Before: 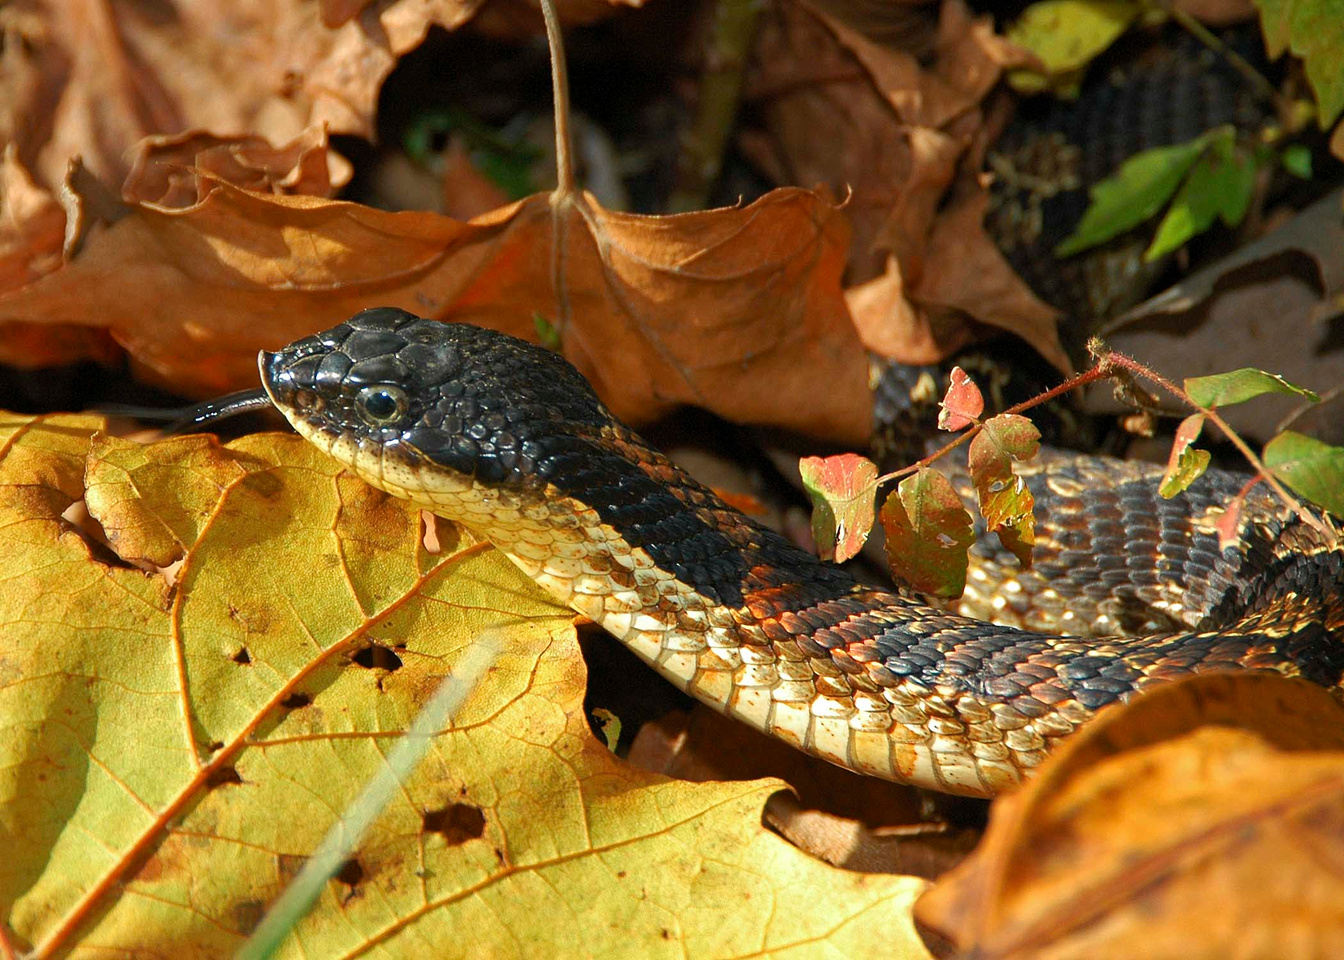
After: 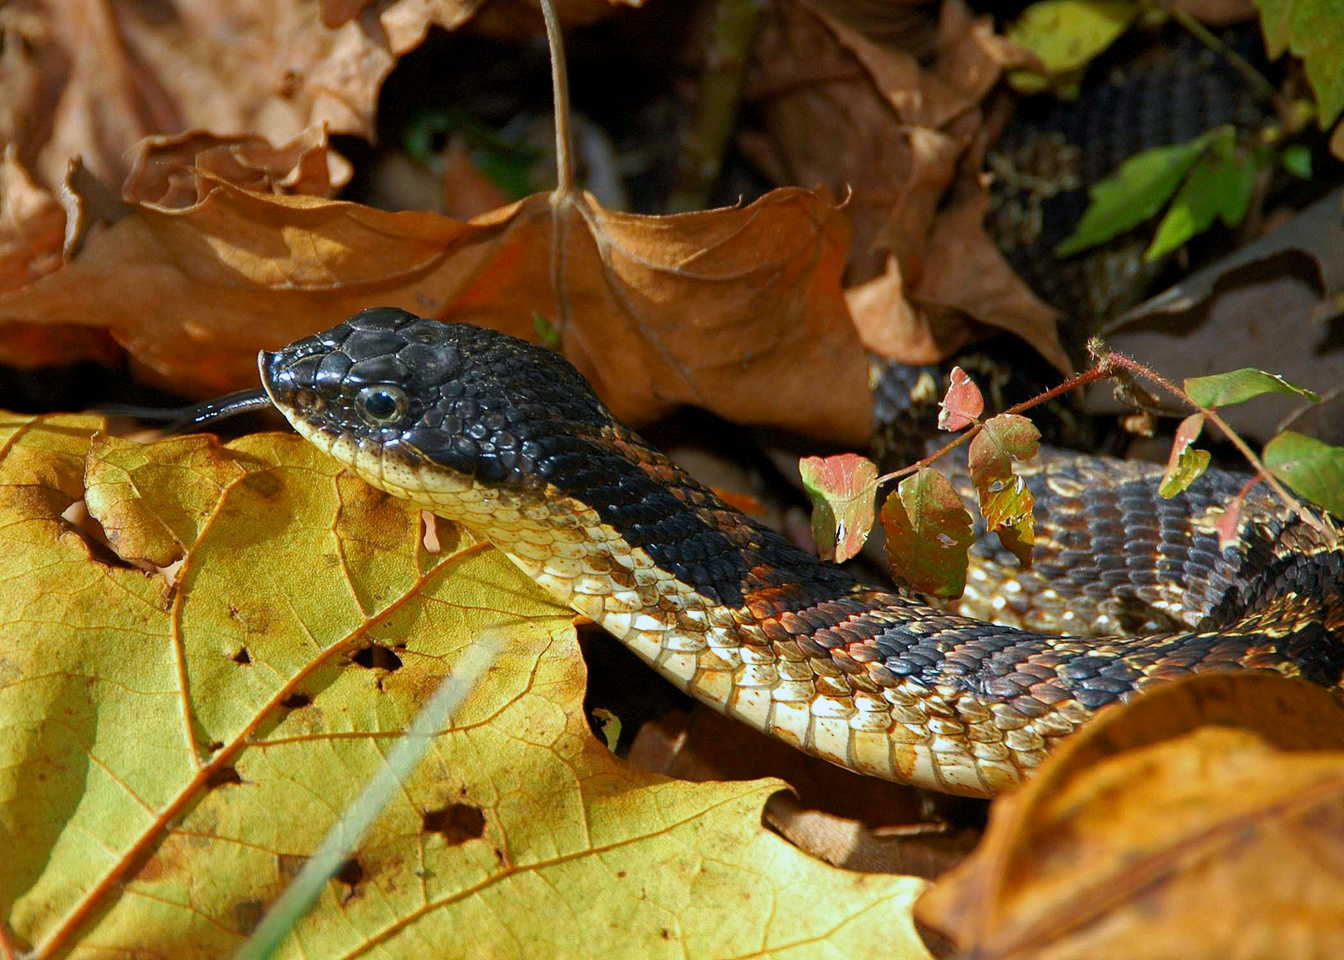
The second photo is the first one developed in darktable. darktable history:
white balance: red 0.948, green 1.02, blue 1.176
exposure: black level correction 0.001, exposure -0.2 EV, compensate highlight preservation false
